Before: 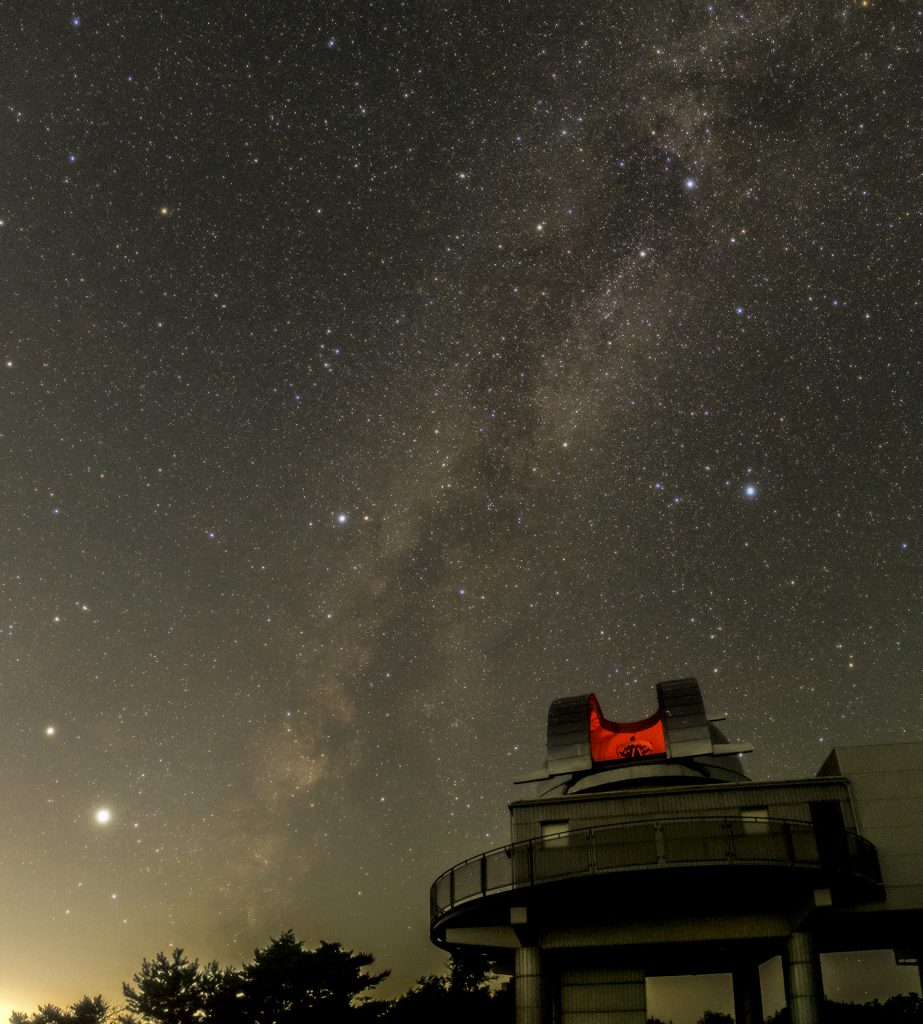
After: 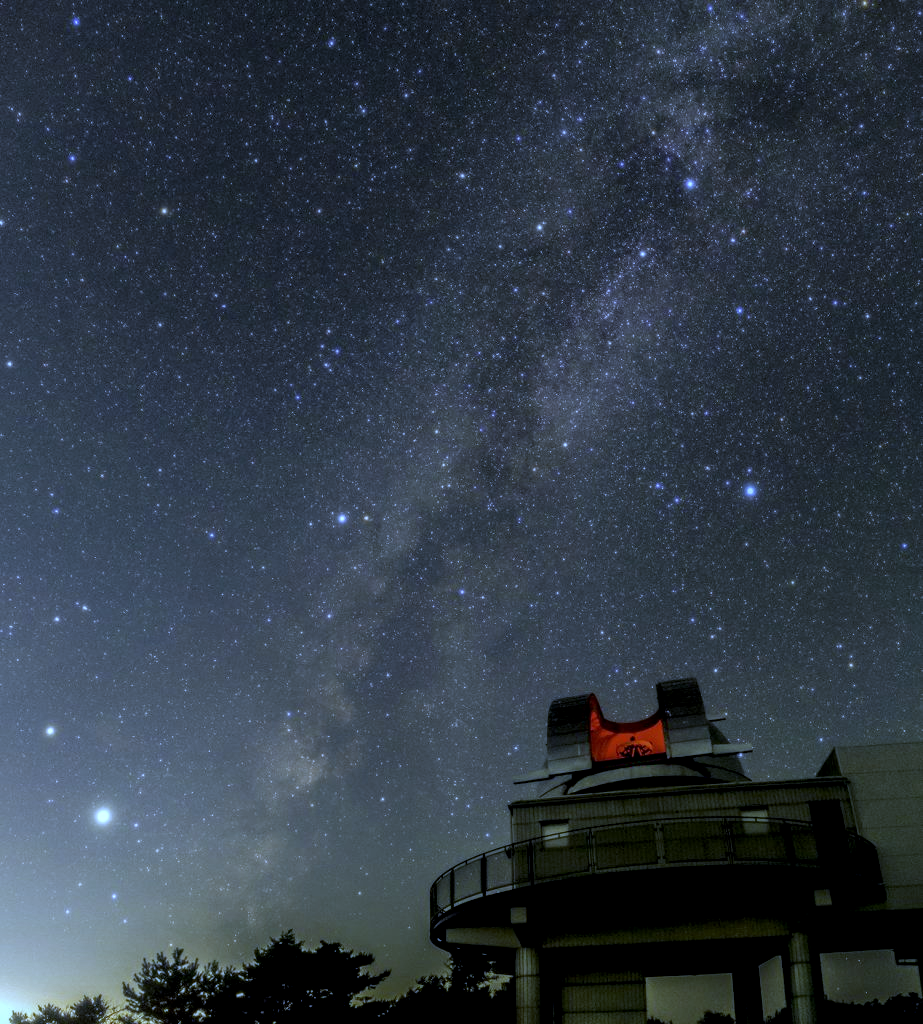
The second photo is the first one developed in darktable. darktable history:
white balance: red 0.766, blue 1.537
local contrast: highlights 25%, detail 130%
